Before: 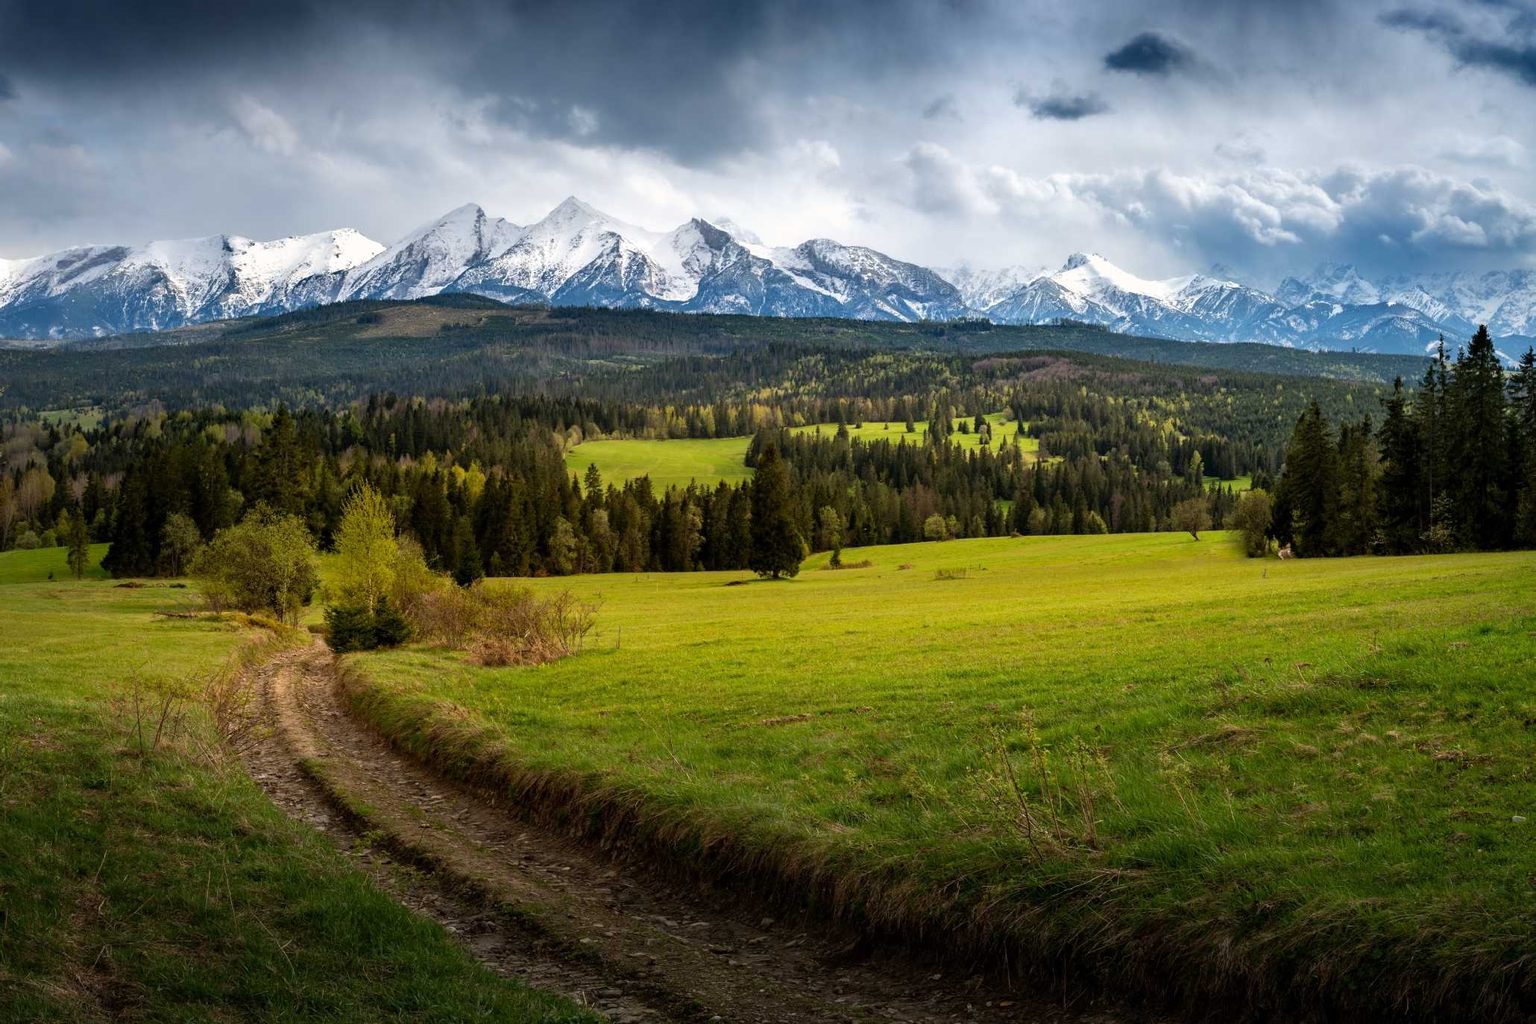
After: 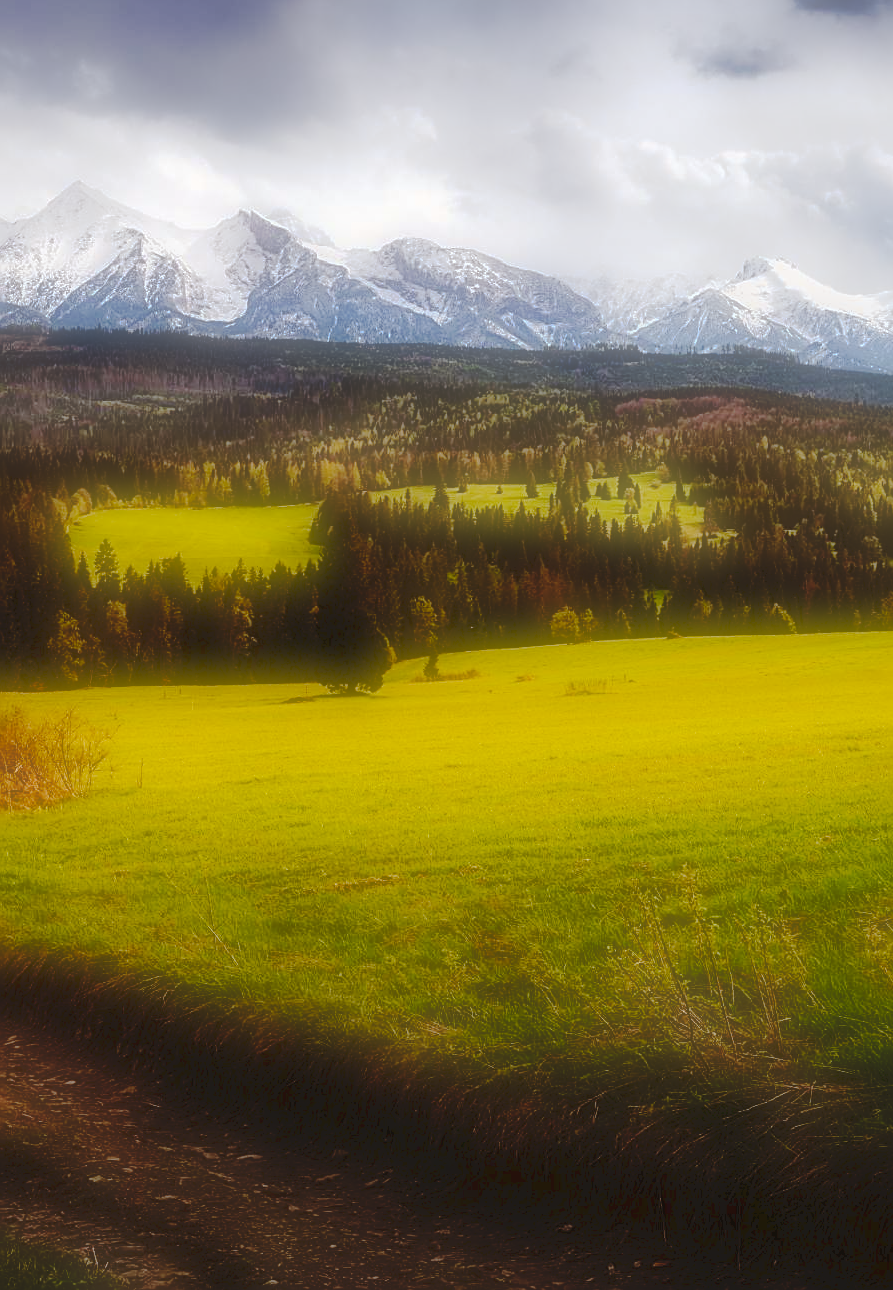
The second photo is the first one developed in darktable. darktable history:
soften: on, module defaults
crop: left 33.452%, top 6.025%, right 23.155%
rgb levels: mode RGB, independent channels, levels [[0, 0.5, 1], [0, 0.521, 1], [0, 0.536, 1]]
sharpen: on, module defaults
tone curve: curves: ch0 [(0, 0) (0.003, 0.089) (0.011, 0.089) (0.025, 0.088) (0.044, 0.089) (0.069, 0.094) (0.1, 0.108) (0.136, 0.119) (0.177, 0.147) (0.224, 0.204) (0.277, 0.28) (0.335, 0.389) (0.399, 0.486) (0.468, 0.588) (0.543, 0.647) (0.623, 0.705) (0.709, 0.759) (0.801, 0.815) (0.898, 0.873) (1, 1)], preserve colors none
